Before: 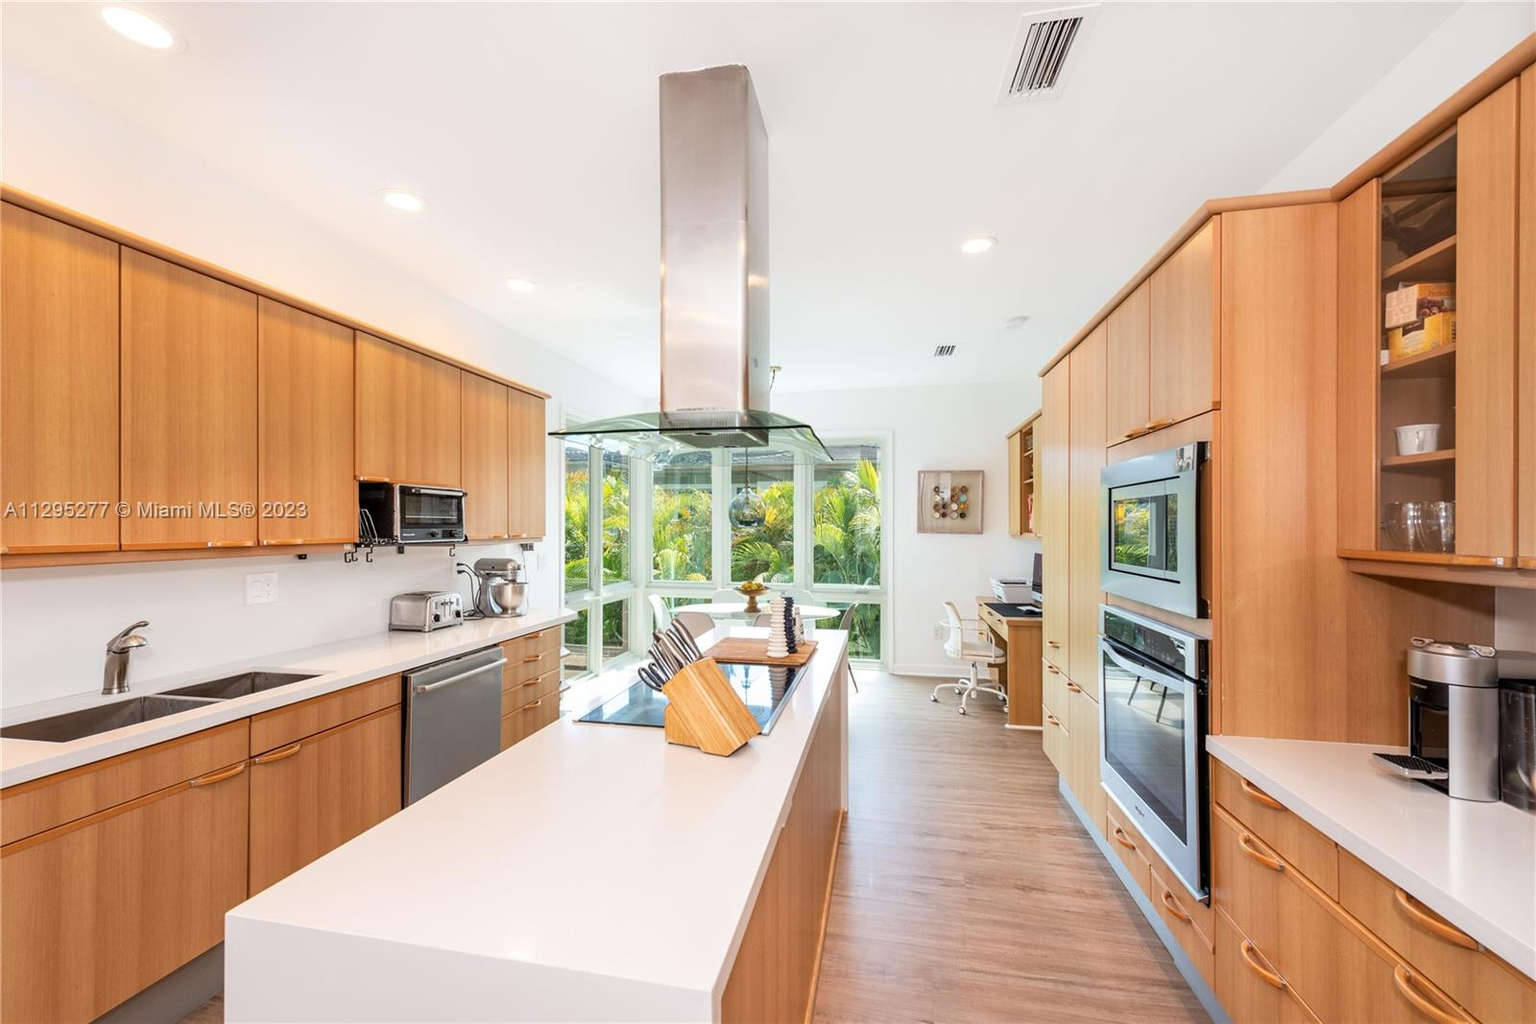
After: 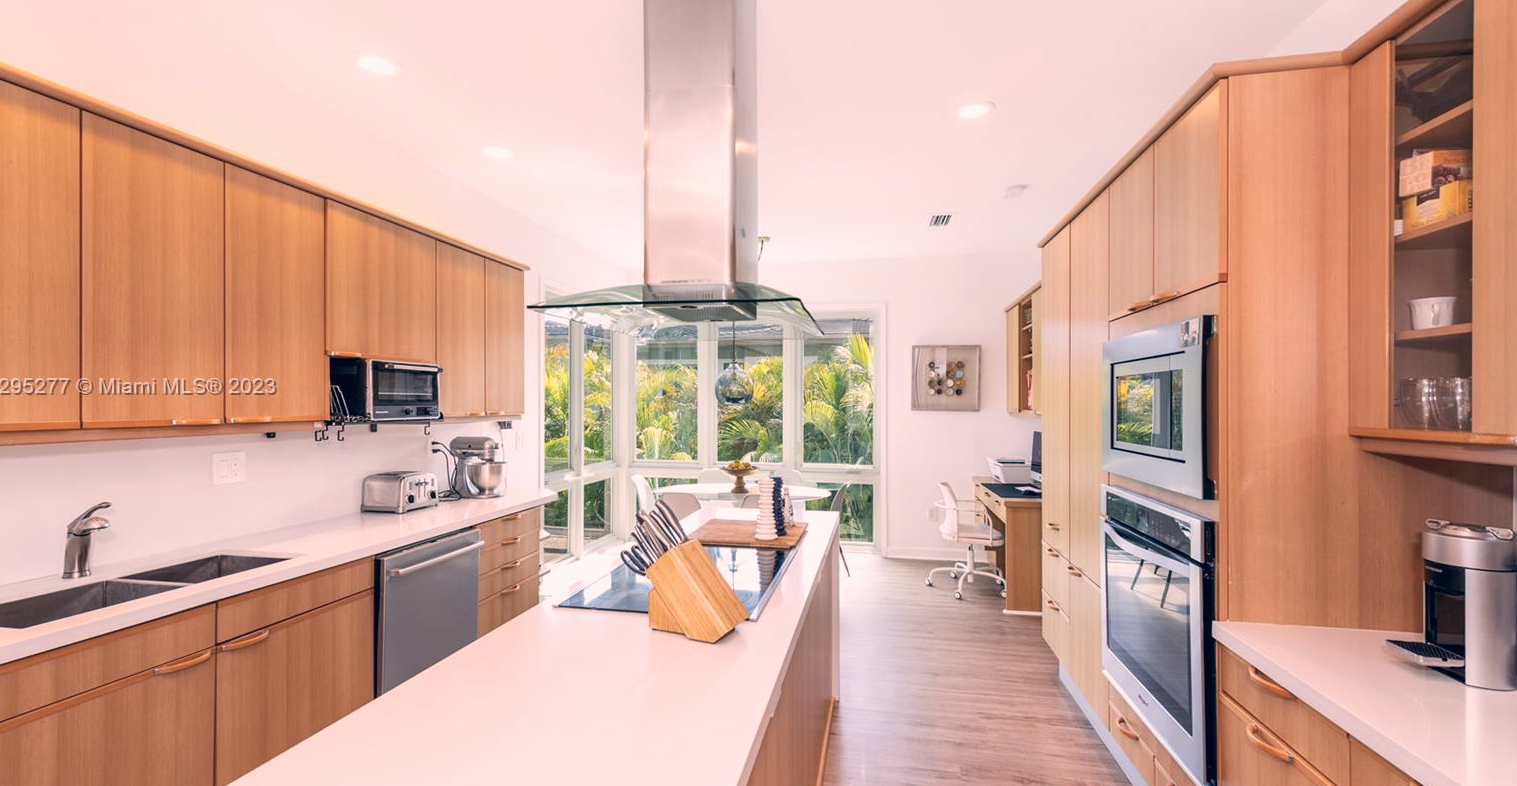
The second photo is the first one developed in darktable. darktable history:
crop and rotate: left 2.81%, top 13.638%, right 2.343%, bottom 12.676%
color correction: highlights a* 14.24, highlights b* 5.76, shadows a* -5.16, shadows b* -15.54, saturation 0.862
